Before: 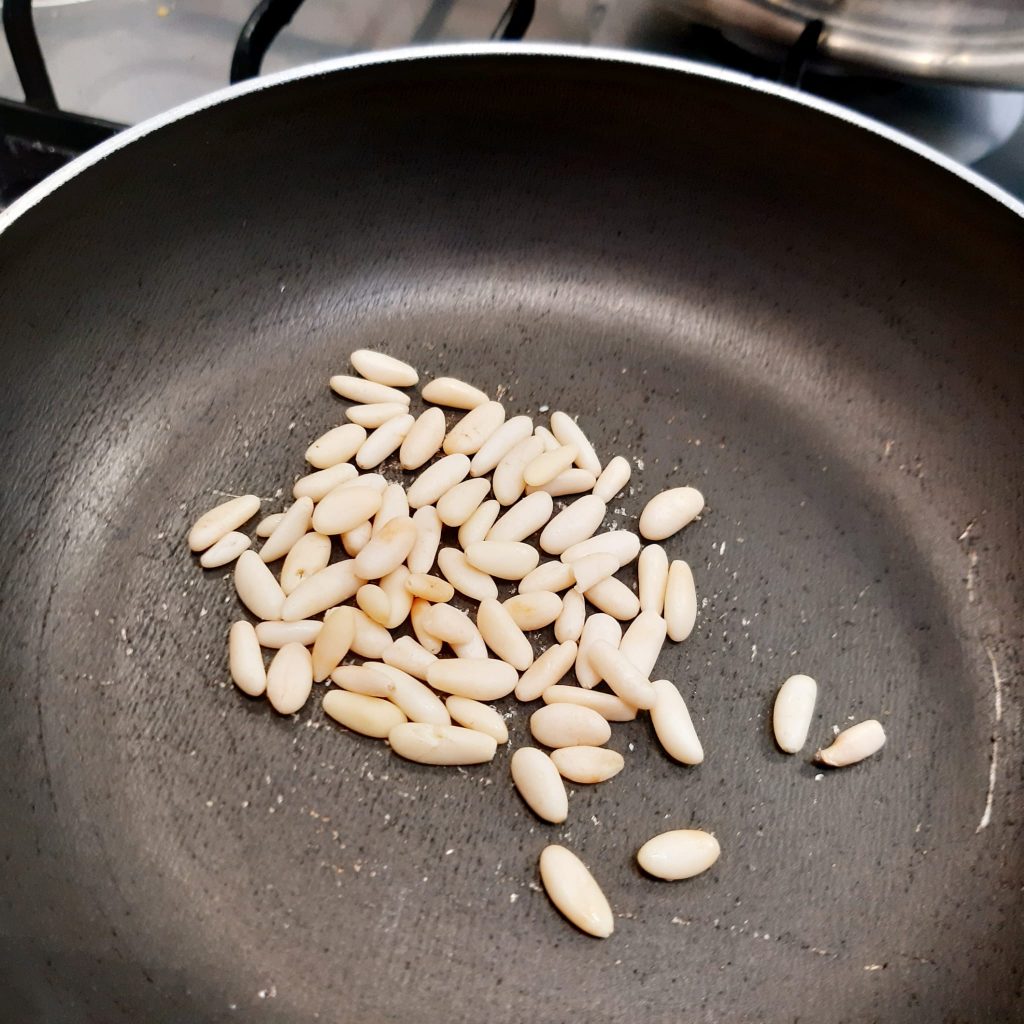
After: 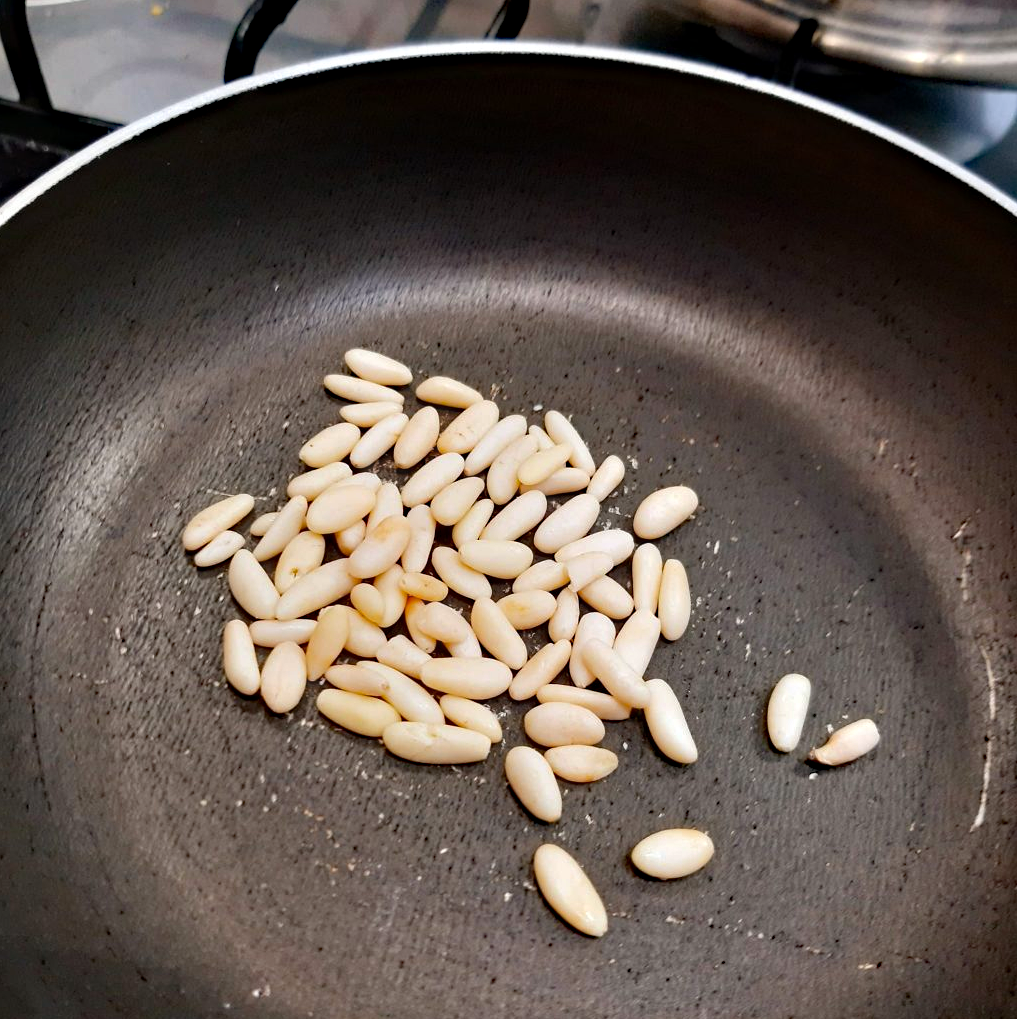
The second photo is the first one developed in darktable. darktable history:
haze removal: strength 0.4, distance 0.22, compatibility mode true, adaptive false
crop and rotate: left 0.614%, top 0.179%, bottom 0.309%
